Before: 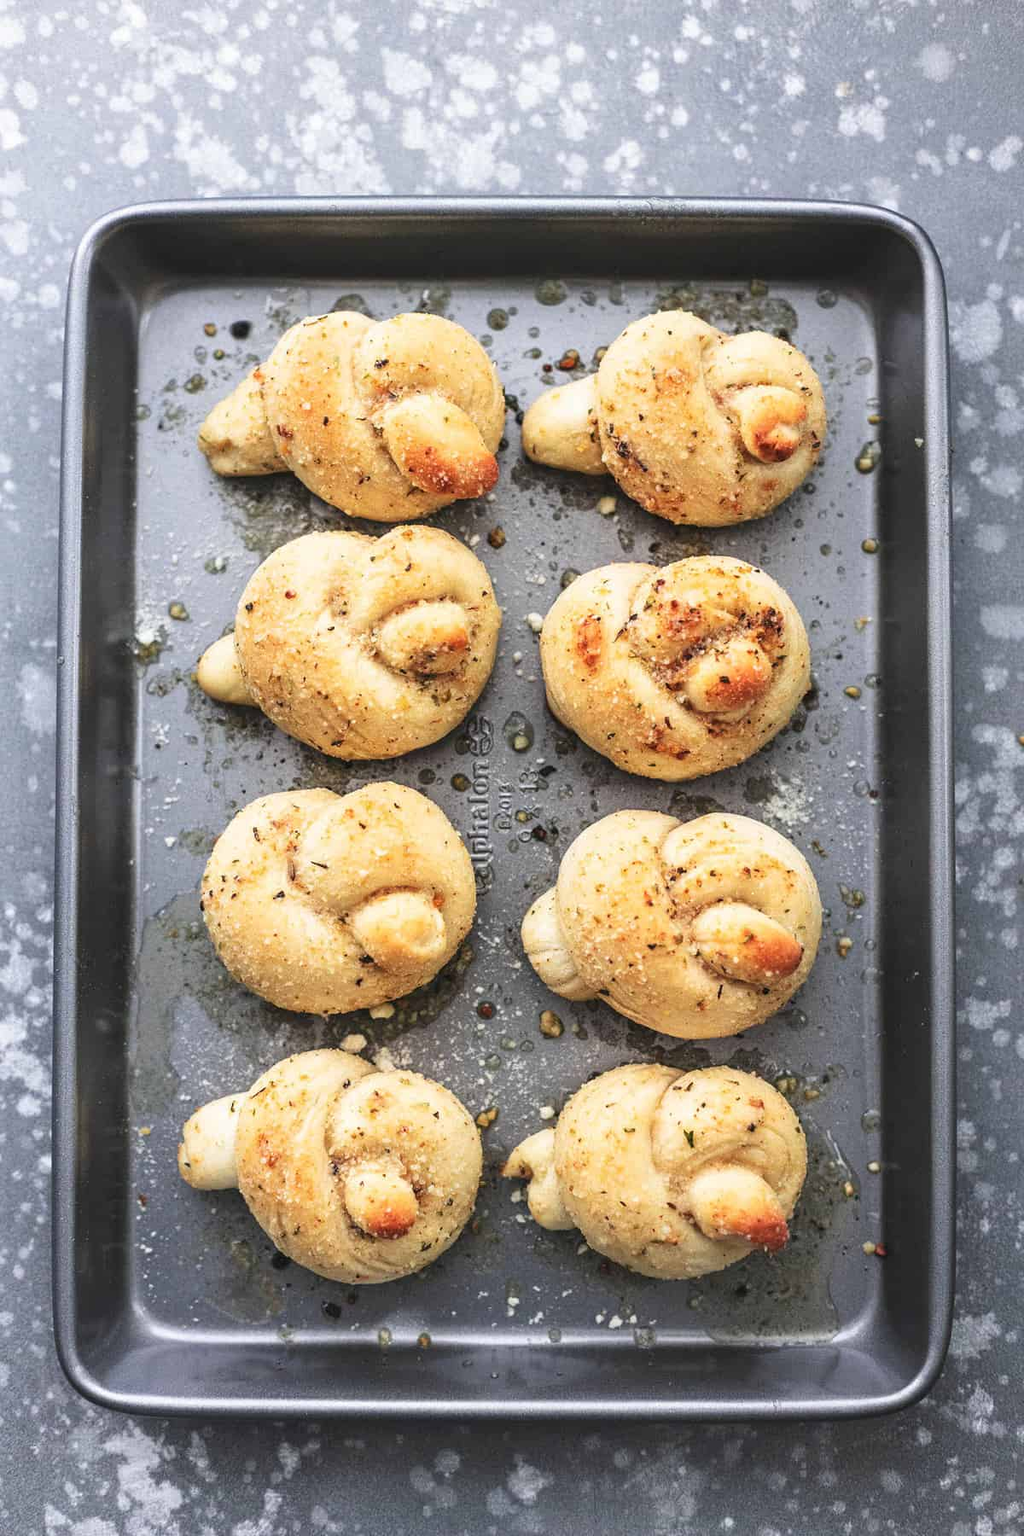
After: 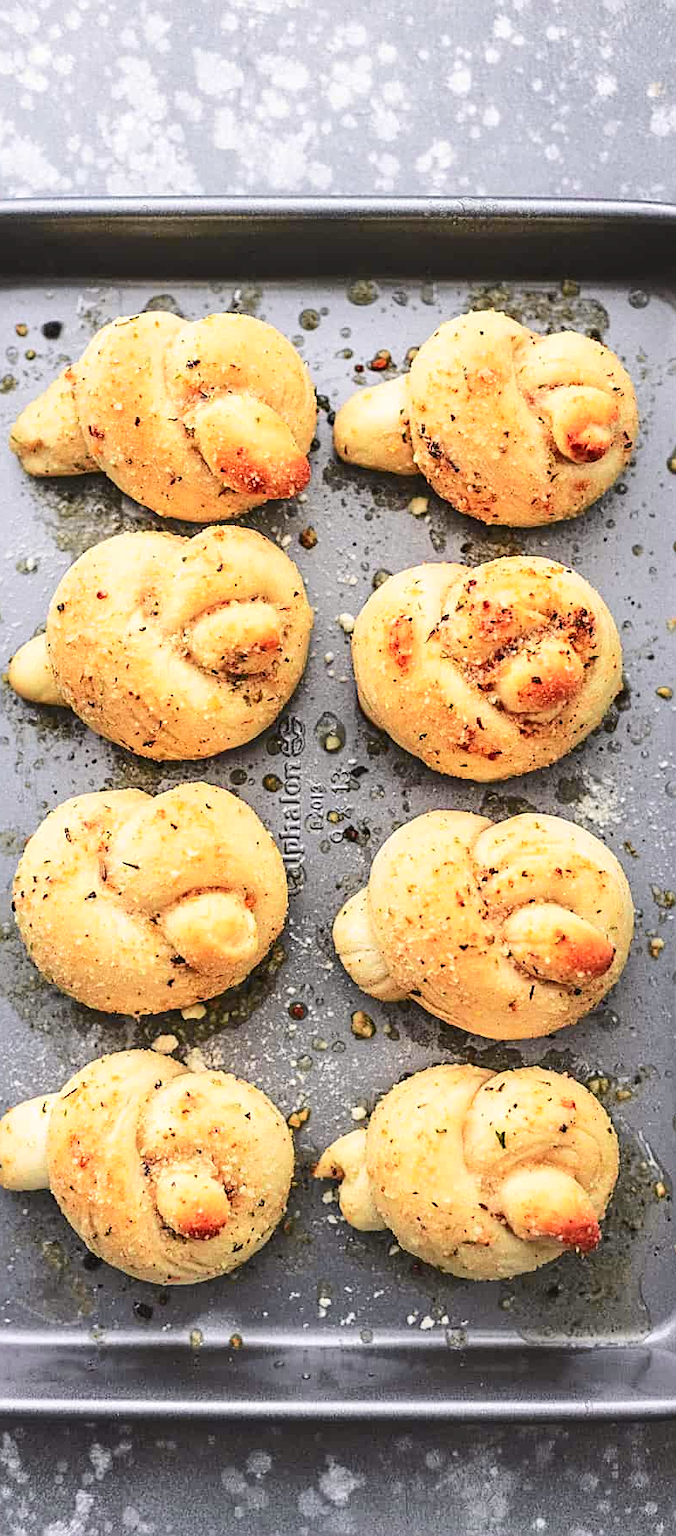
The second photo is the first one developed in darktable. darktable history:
color balance: contrast fulcrum 17.78%
crop and rotate: left 18.442%, right 15.508%
tone curve: curves: ch0 [(0, 0) (0.239, 0.248) (0.508, 0.606) (0.828, 0.878) (1, 1)]; ch1 [(0, 0) (0.401, 0.42) (0.442, 0.47) (0.492, 0.498) (0.511, 0.516) (0.555, 0.586) (0.681, 0.739) (1, 1)]; ch2 [(0, 0) (0.411, 0.433) (0.5, 0.504) (0.545, 0.574) (1, 1)], color space Lab, independent channels, preserve colors none
sharpen: on, module defaults
